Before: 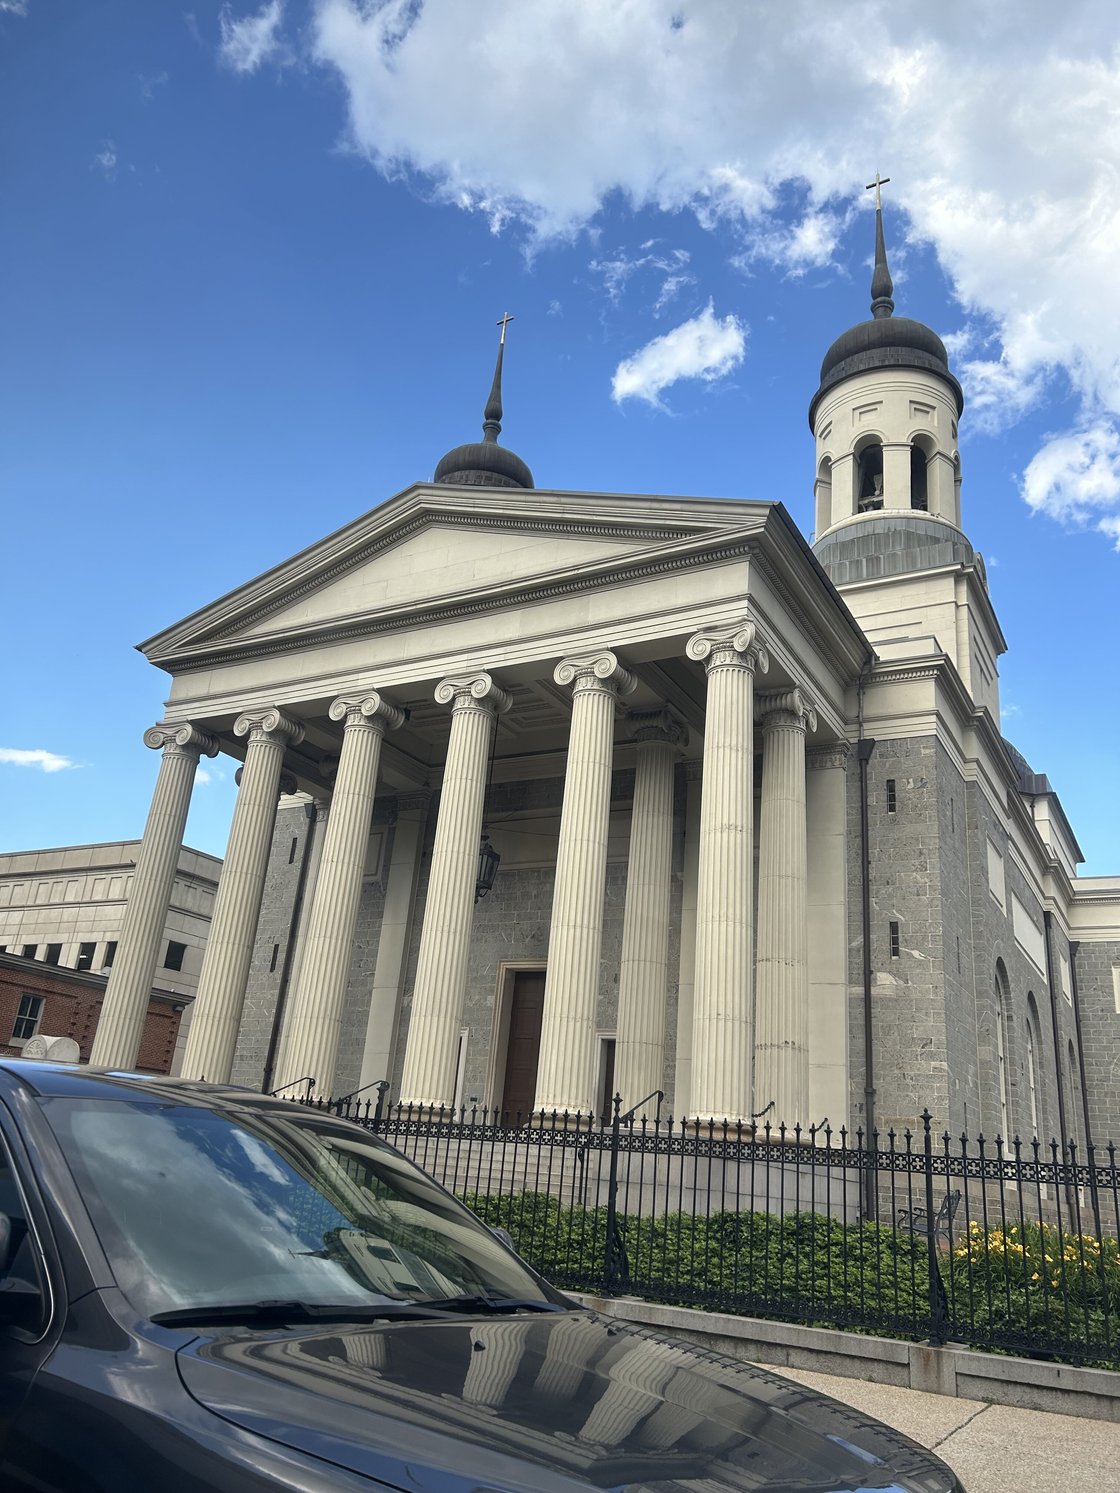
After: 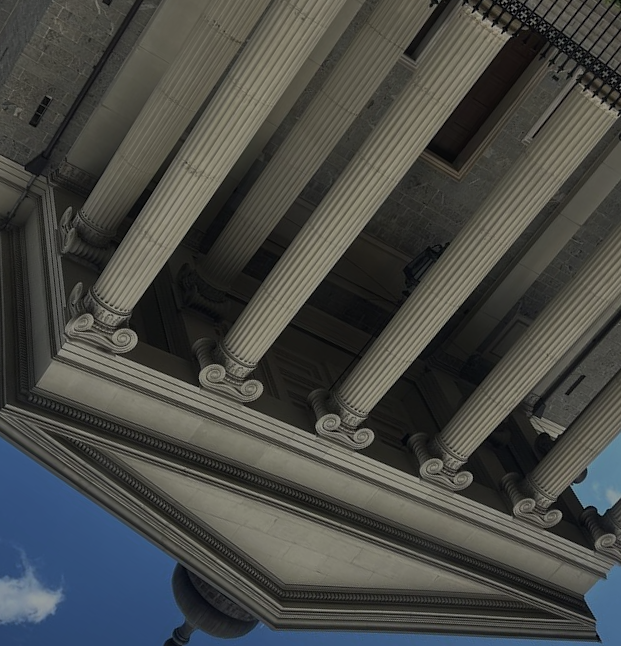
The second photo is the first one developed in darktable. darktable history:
crop and rotate: angle 147.7°, left 9.158%, top 15.599%, right 4.445%, bottom 16.929%
tone equalizer: -8 EV -1.98 EV, -7 EV -1.98 EV, -6 EV -2 EV, -5 EV -1.96 EV, -4 EV -1.99 EV, -3 EV -1.99 EV, -2 EV -1.99 EV, -1 EV -1.63 EV, +0 EV -1.98 EV, edges refinement/feathering 500, mask exposure compensation -1.57 EV, preserve details no
velvia: strength 14.75%
contrast brightness saturation: contrast 0.014, saturation -0.057
